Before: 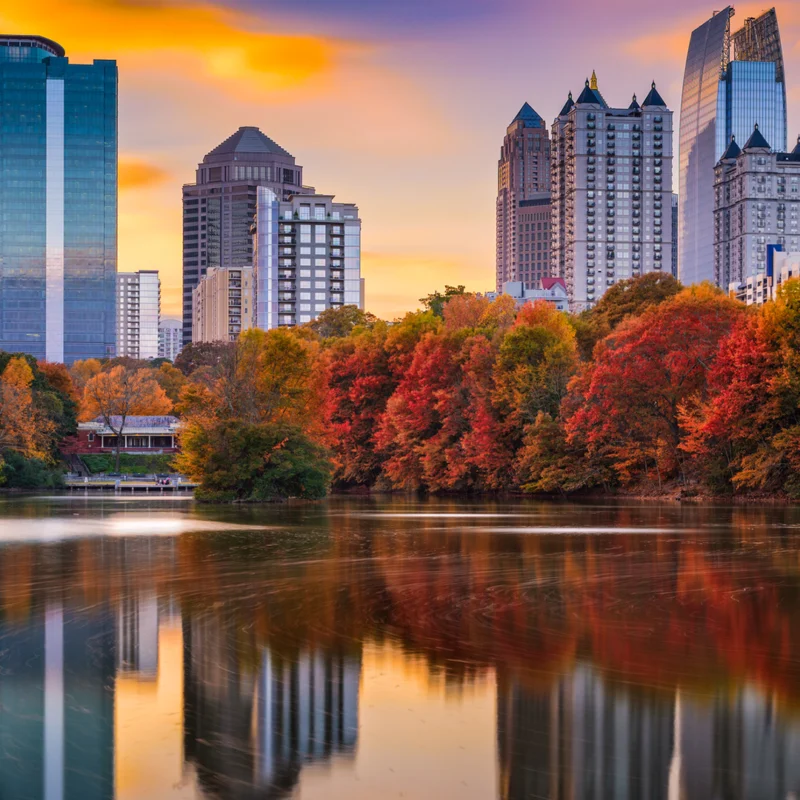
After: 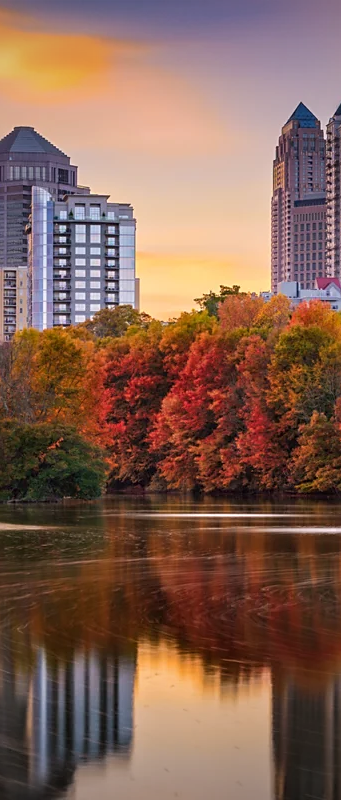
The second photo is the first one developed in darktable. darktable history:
vignetting: fall-off start 85.63%, fall-off radius 80.78%, width/height ratio 1.226
crop: left 28.189%, right 29.081%
sharpen: radius 1.863, amount 0.396, threshold 1.173
